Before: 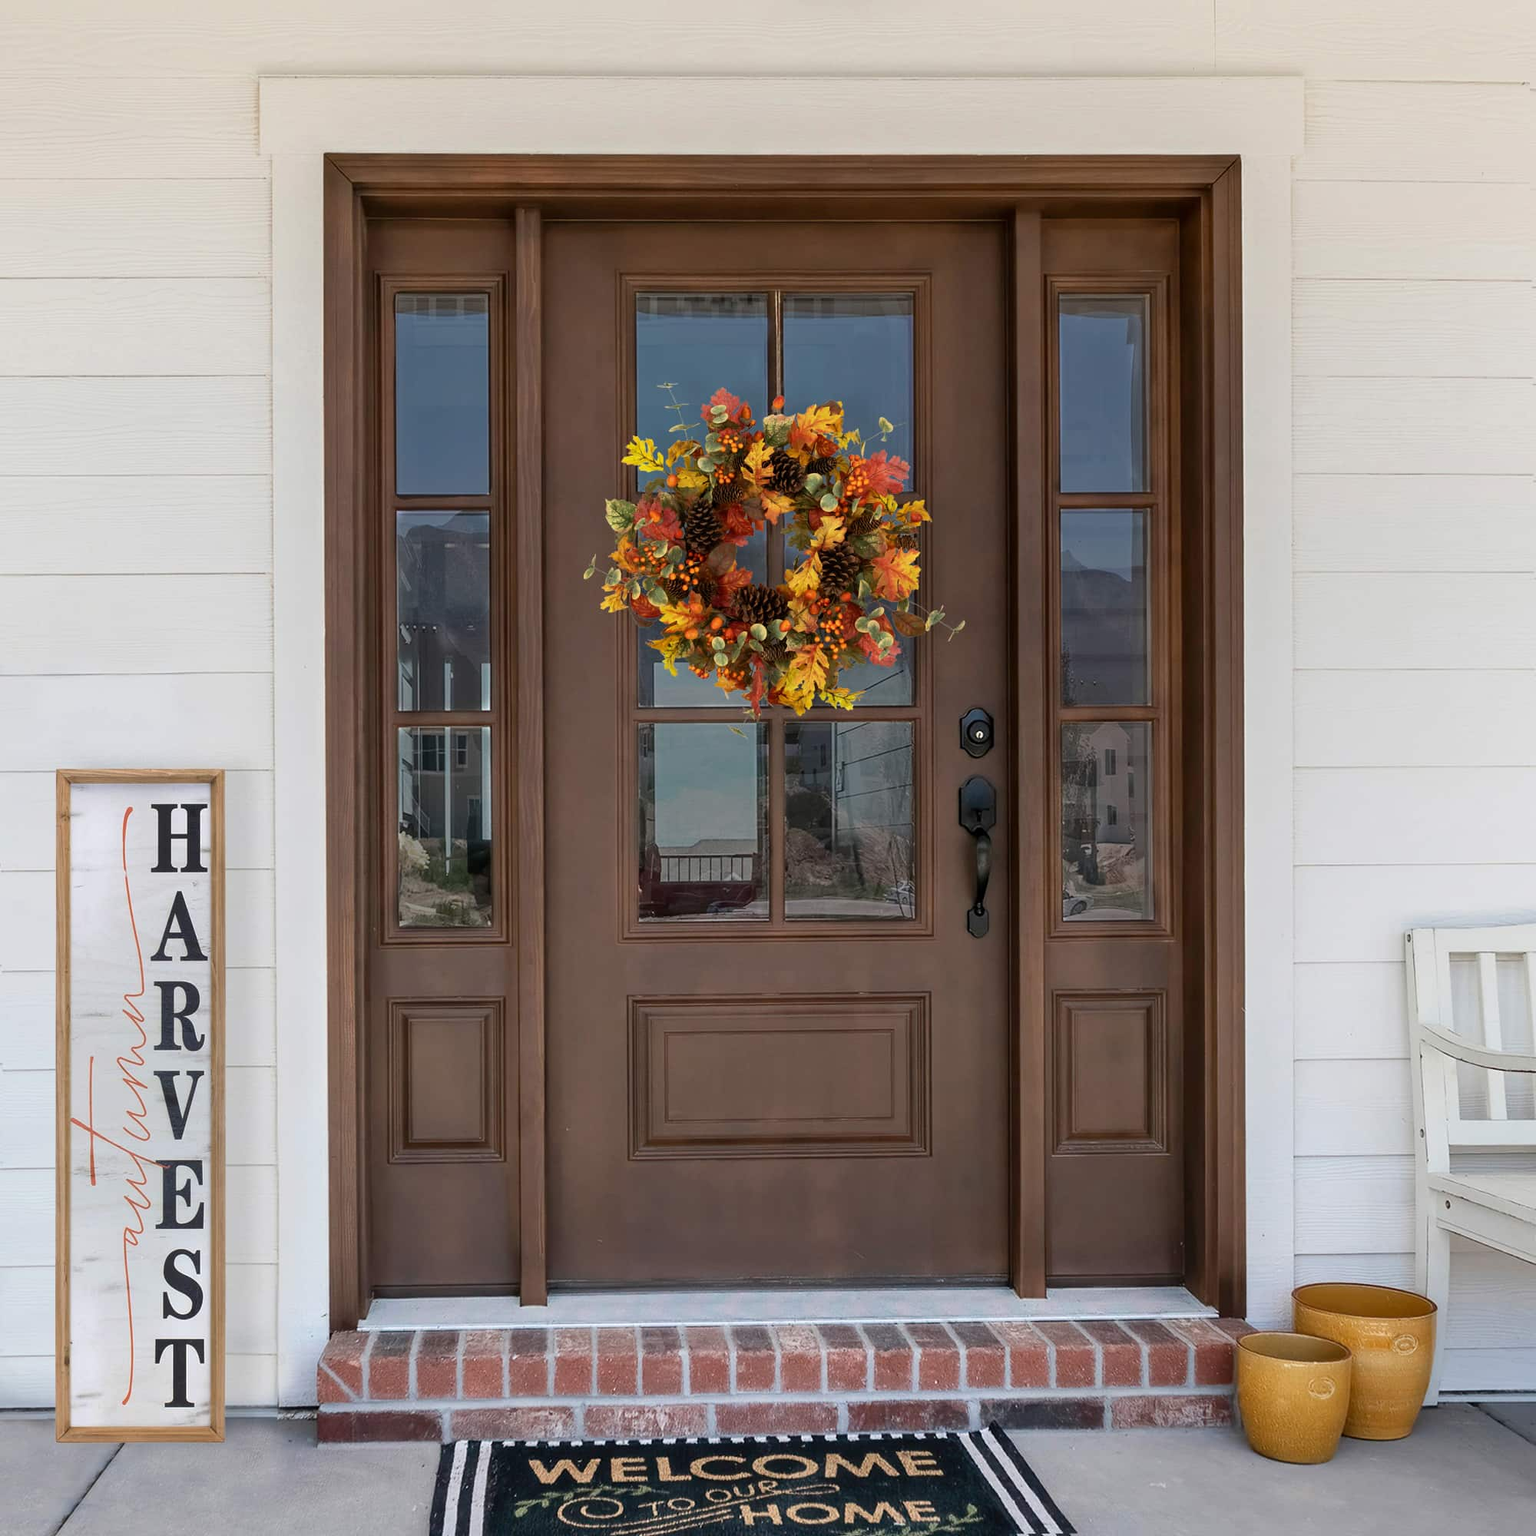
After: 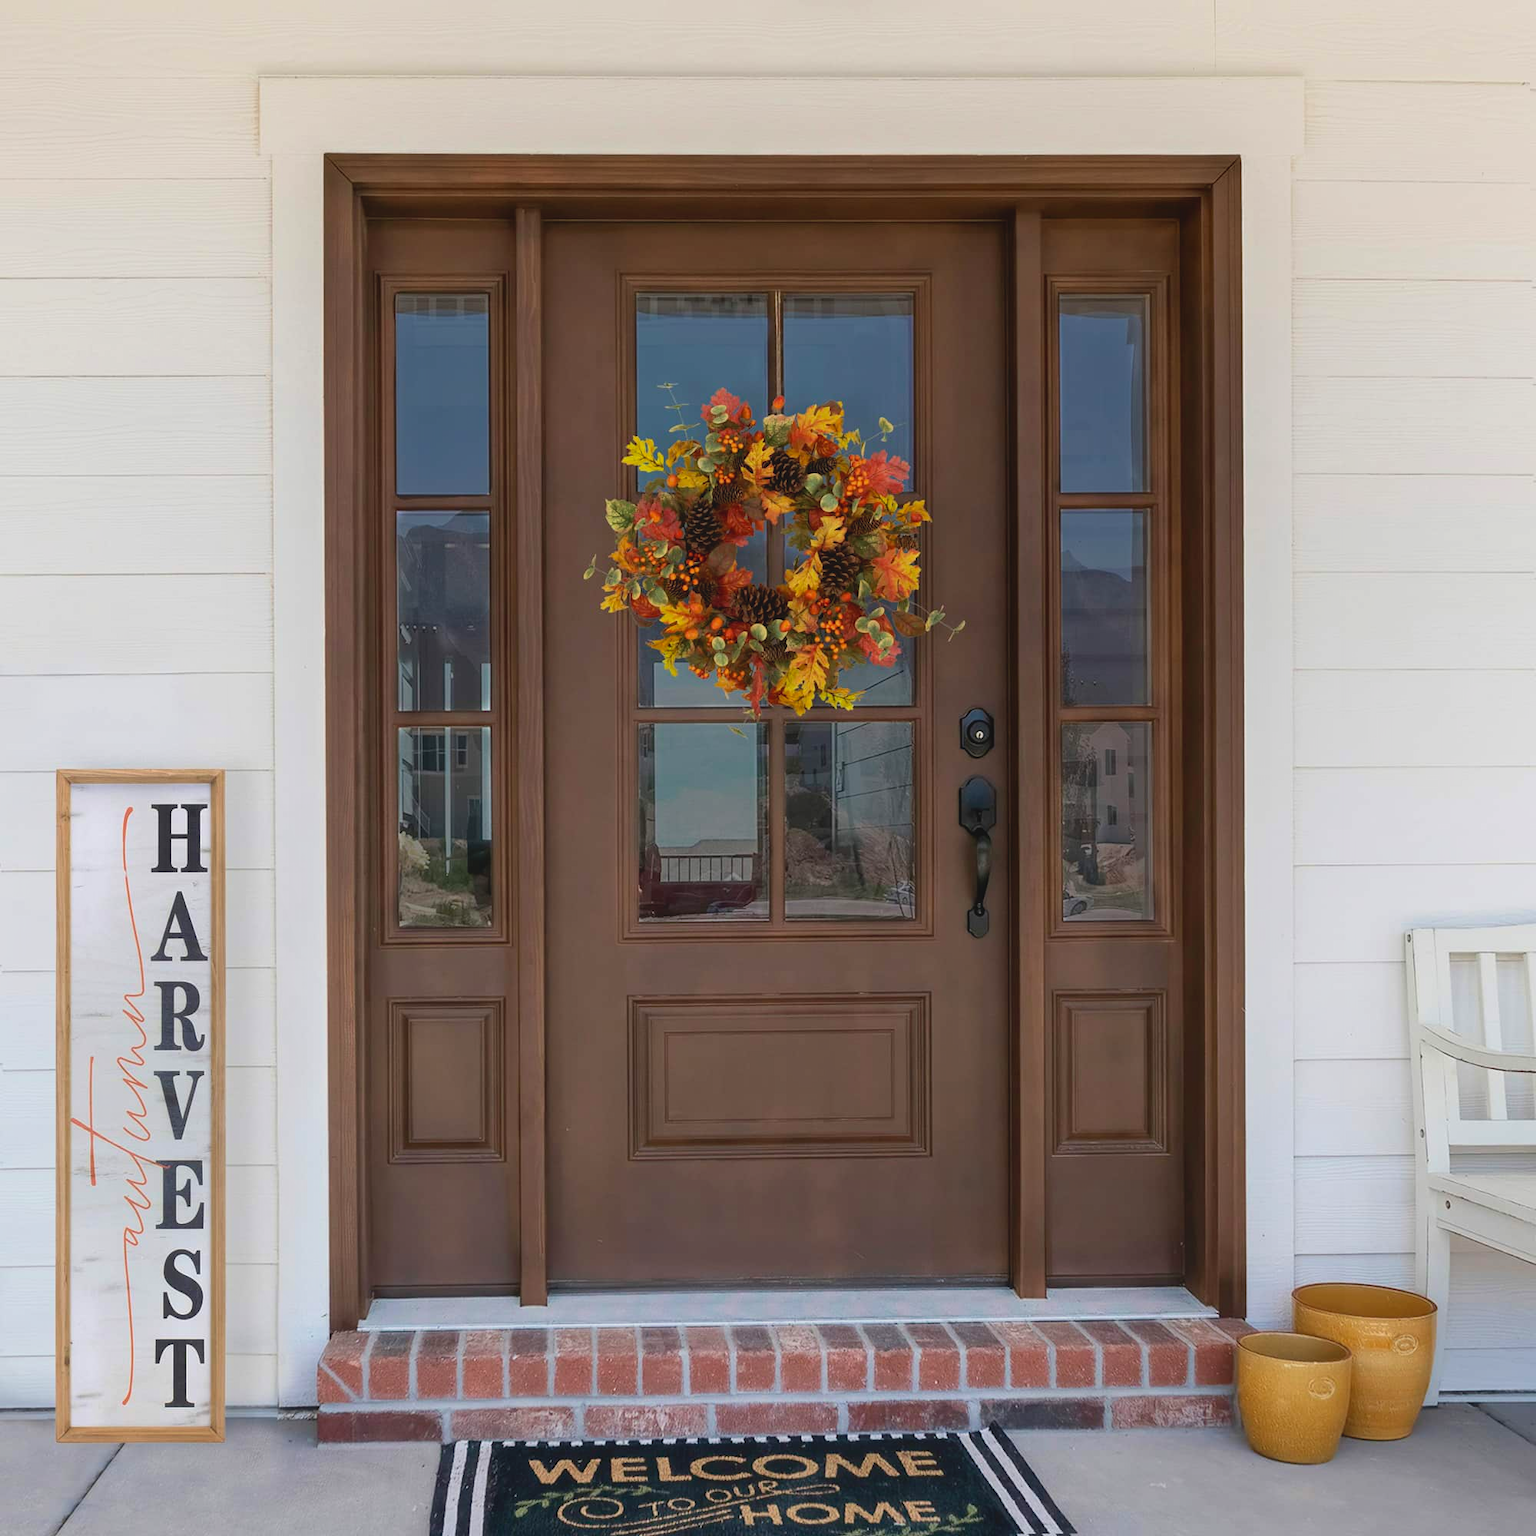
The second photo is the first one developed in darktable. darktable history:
velvia: strength 17%
contrast equalizer: y [[0.46, 0.454, 0.451, 0.451, 0.455, 0.46], [0.5 ×6], [0.5 ×6], [0 ×6], [0 ×6]]
